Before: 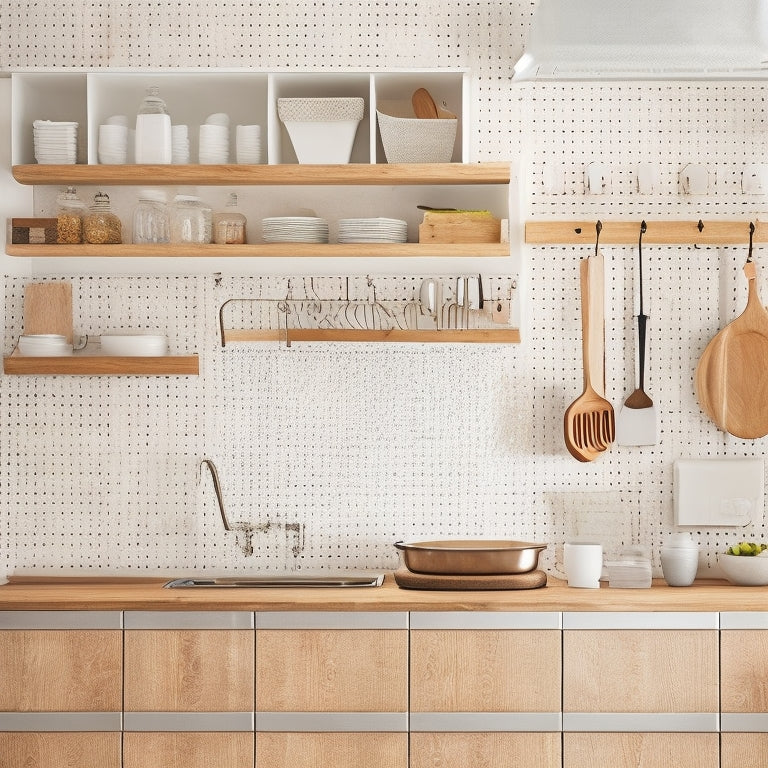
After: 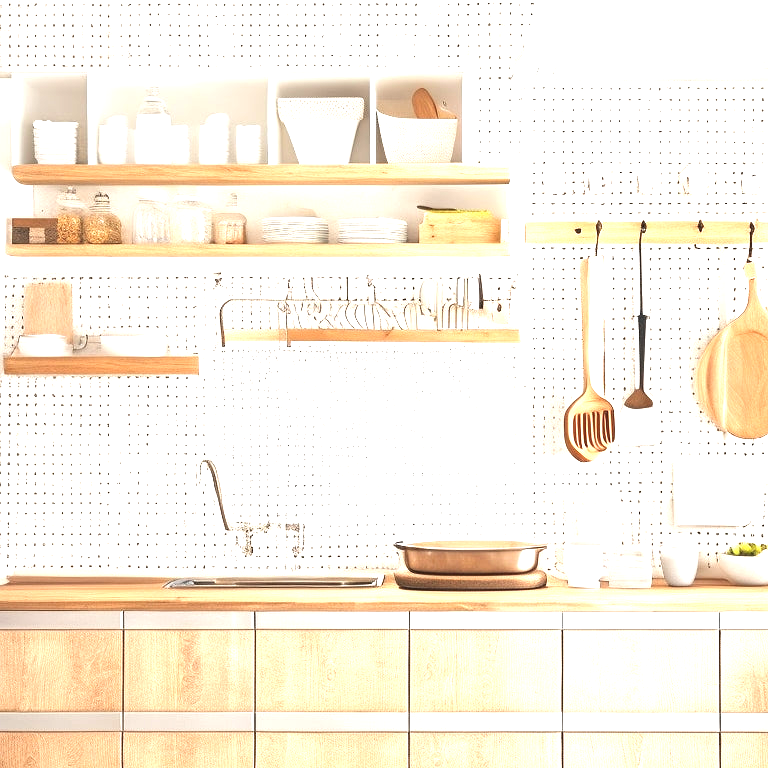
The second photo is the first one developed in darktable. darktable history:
exposure: black level correction -0.002, exposure 1.342 EV, compensate exposure bias true, compensate highlight preservation false
